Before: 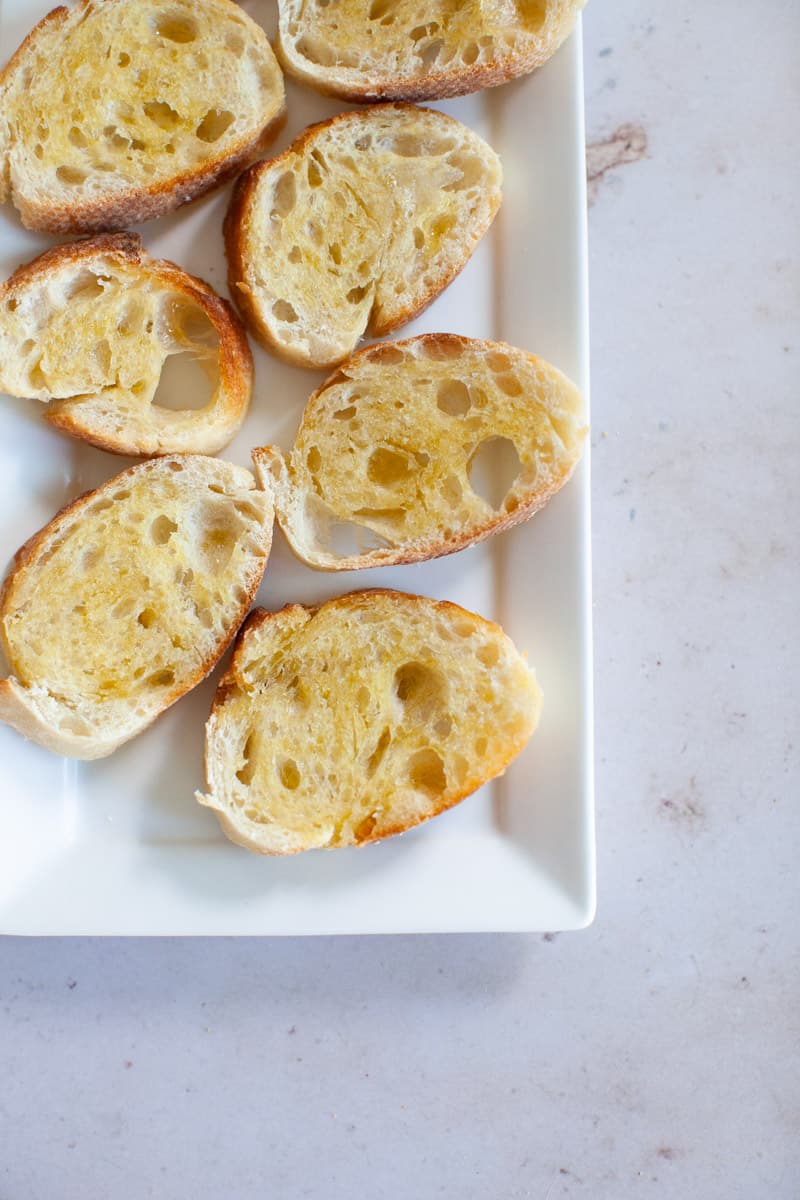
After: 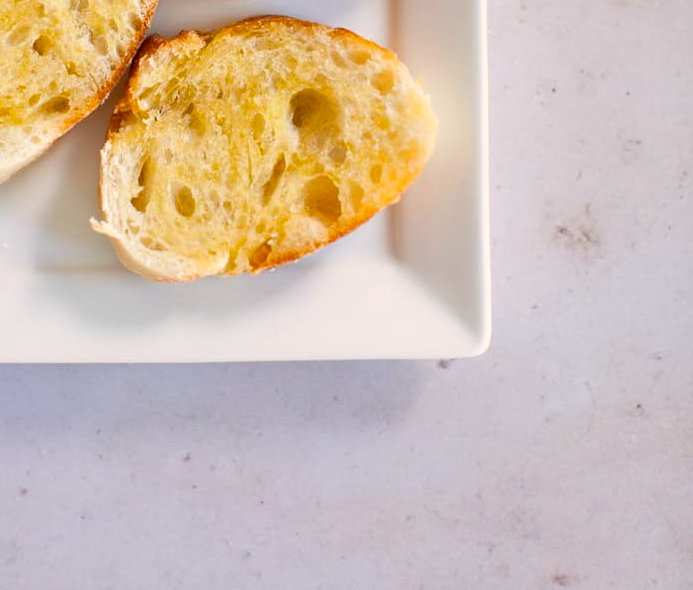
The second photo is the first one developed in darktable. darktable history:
color balance rgb: highlights gain › chroma 3.099%, highlights gain › hue 60.1°, linear chroma grading › global chroma 15.101%, perceptual saturation grading › global saturation 2.089%, perceptual saturation grading › highlights -1.444%, perceptual saturation grading › mid-tones 3.848%, perceptual saturation grading › shadows 8.367%
crop and rotate: left 13.31%, top 47.802%, bottom 2.957%
tone equalizer: -8 EV 1.03 EV, -7 EV 1.03 EV, -6 EV 0.98 EV, -5 EV 0.991 EV, -4 EV 1.02 EV, -3 EV 0.727 EV, -2 EV 0.514 EV, -1 EV 0.254 EV
